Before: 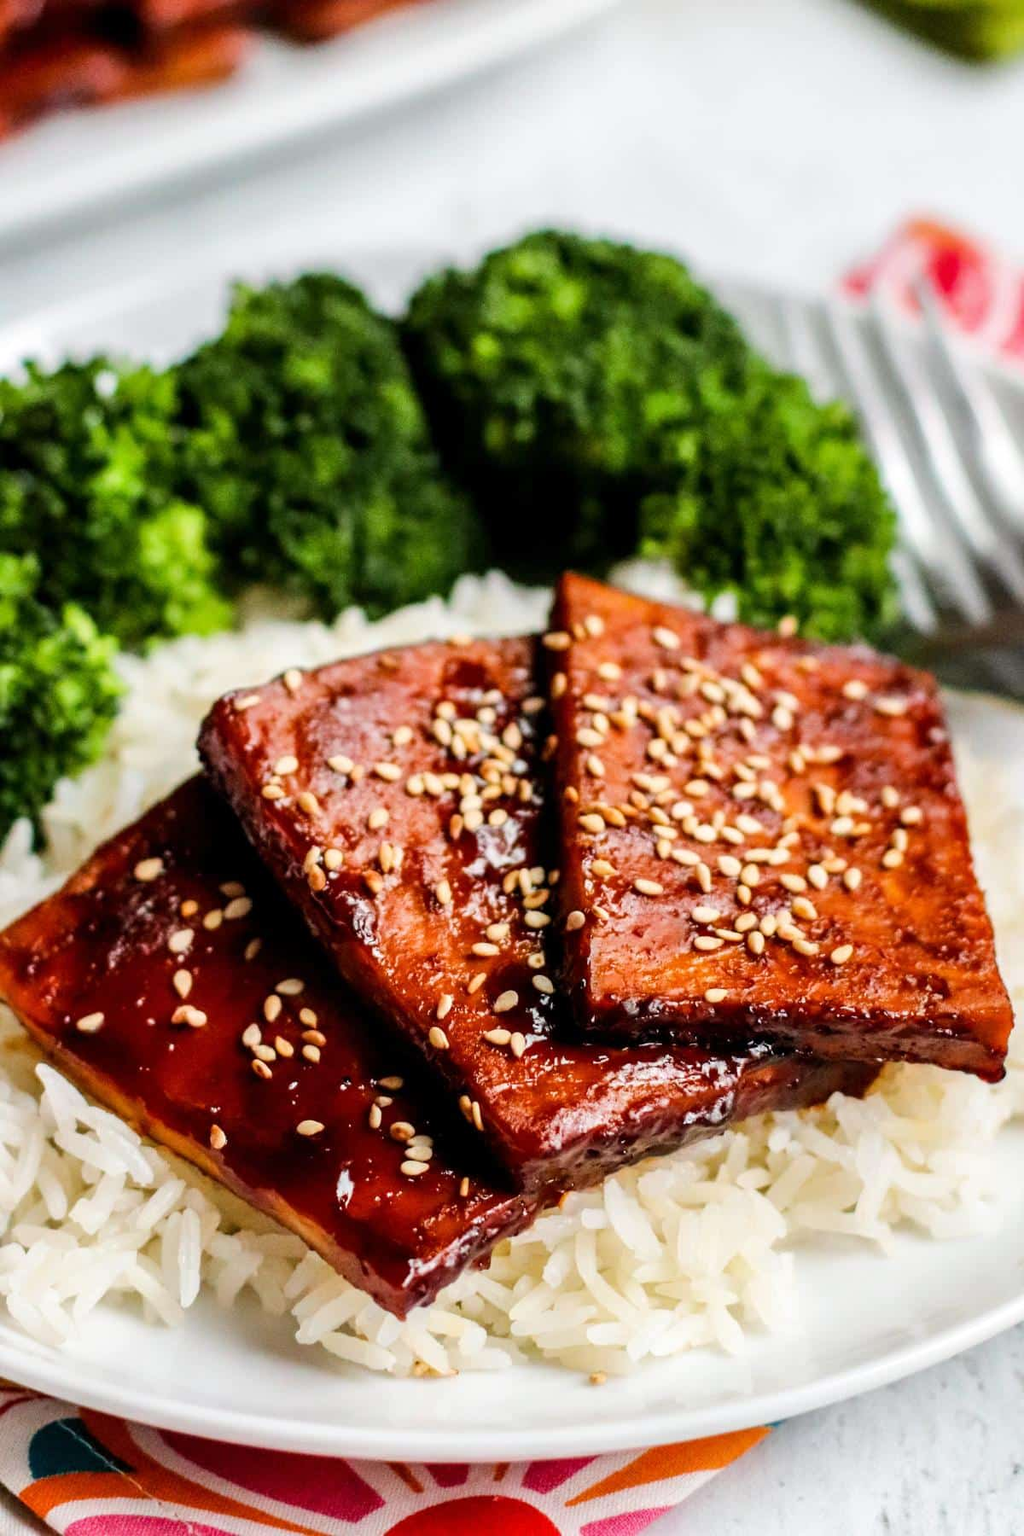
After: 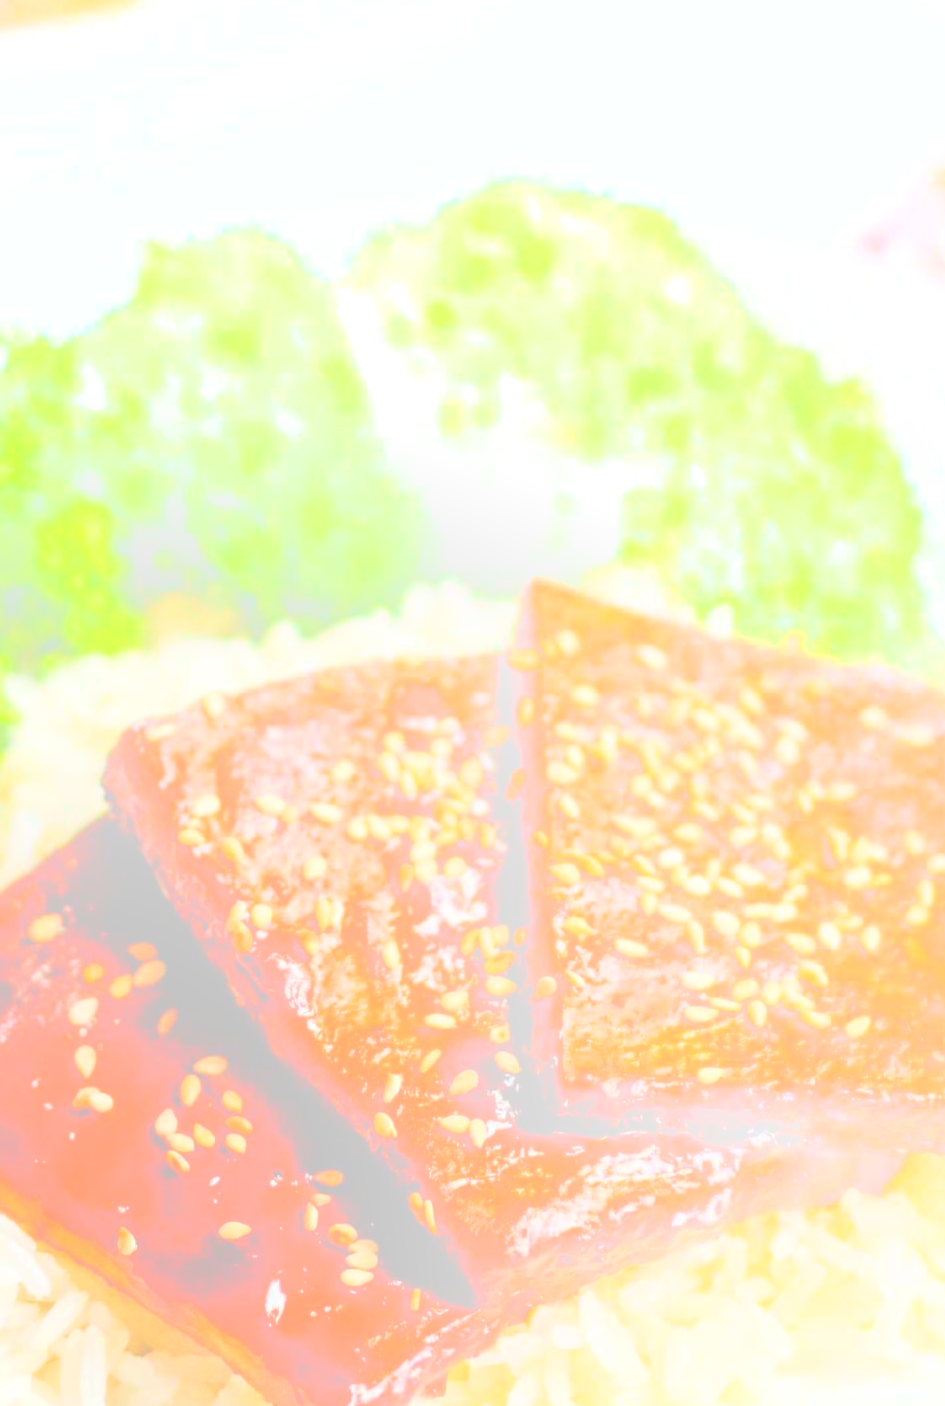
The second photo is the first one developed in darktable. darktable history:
crop and rotate: left 10.77%, top 5.1%, right 10.41%, bottom 16.76%
exposure: exposure 0.2 EV, compensate highlight preservation false
bloom: size 85%, threshold 5%, strength 85%
